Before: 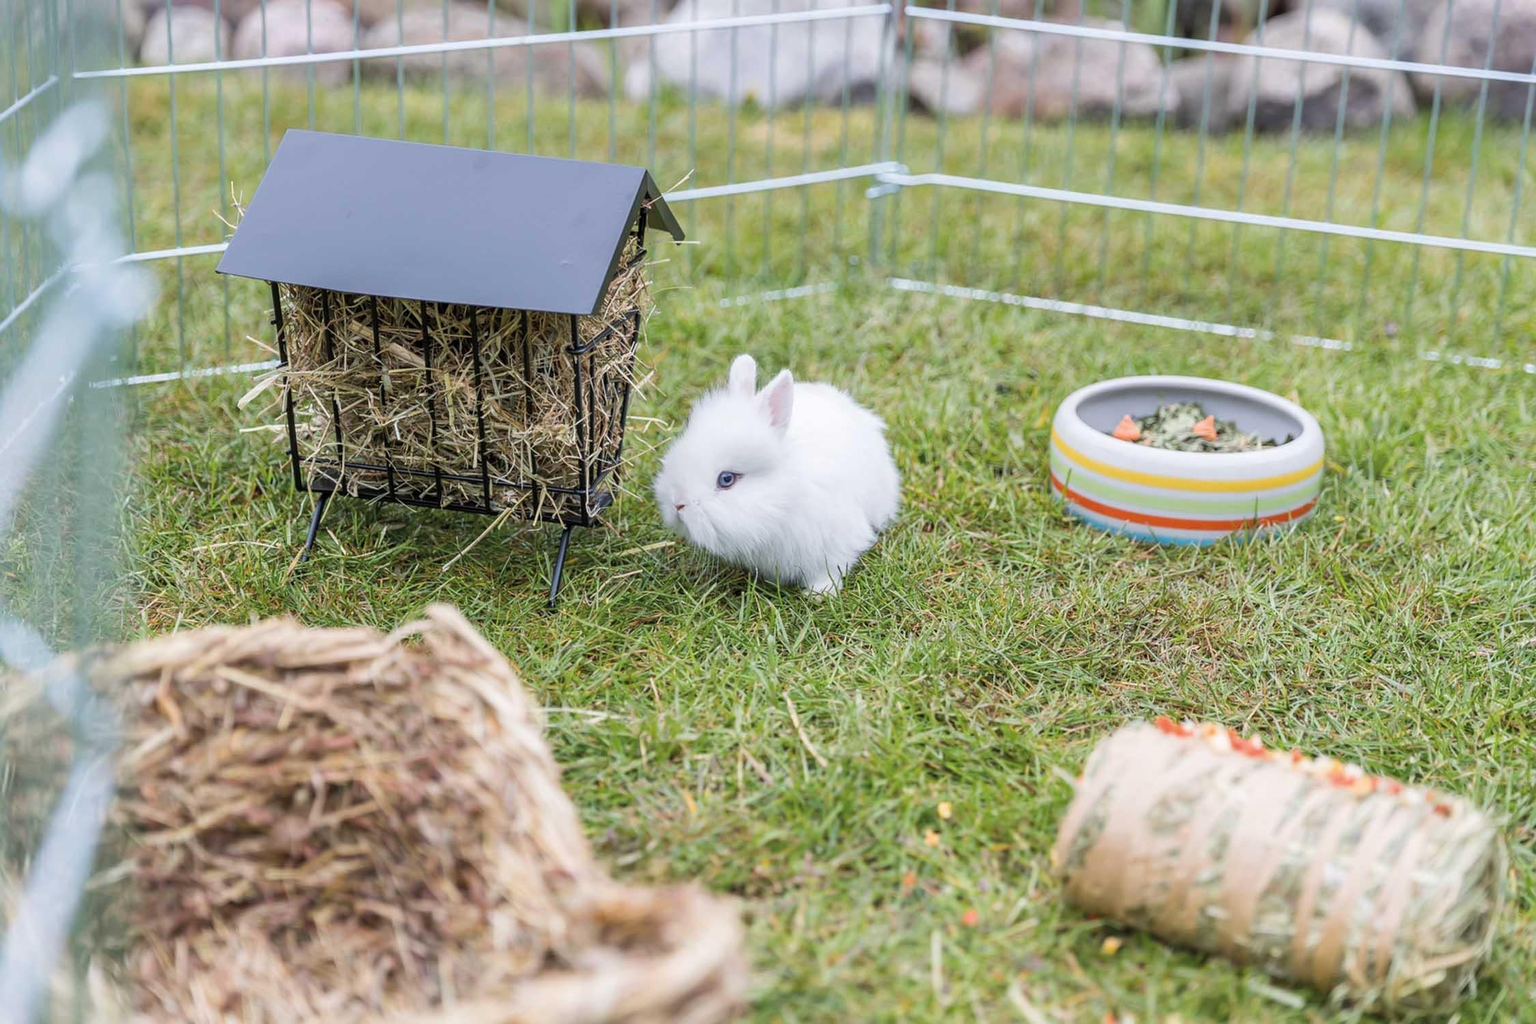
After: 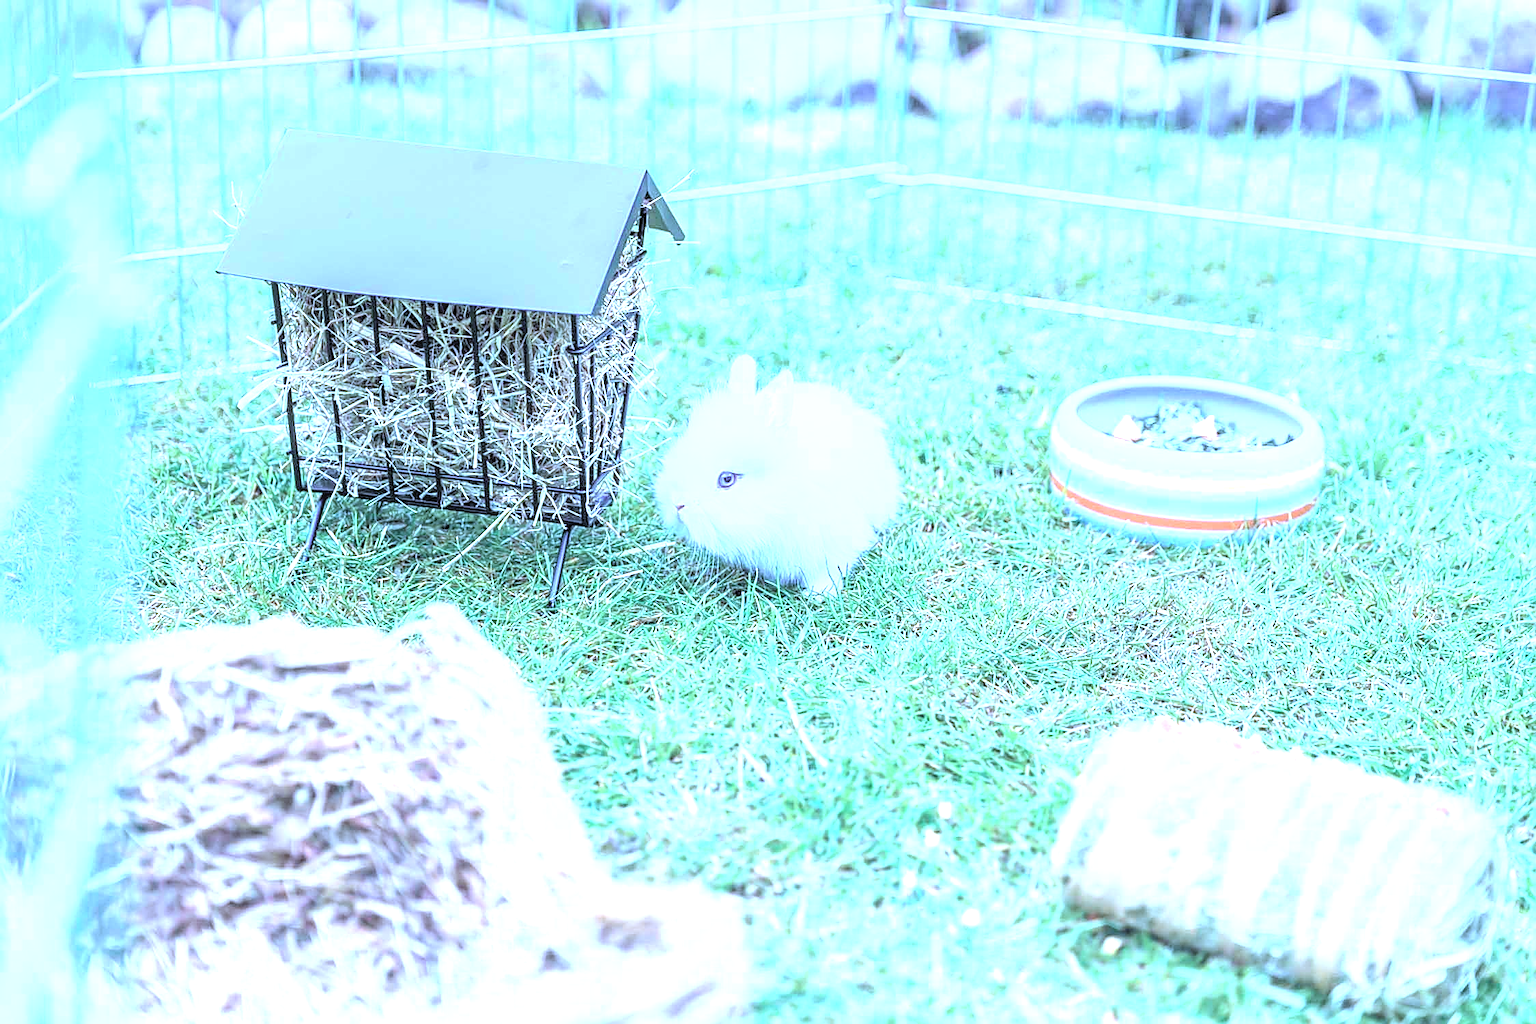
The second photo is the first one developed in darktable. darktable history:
tone equalizer: -8 EV -0.392 EV, -7 EV -0.358 EV, -6 EV -0.326 EV, -5 EV -0.258 EV, -3 EV 0.233 EV, -2 EV 0.308 EV, -1 EV 0.387 EV, +0 EV 0.445 EV
sharpen: on, module defaults
contrast brightness saturation: brightness 0.188, saturation -0.507
color calibration: illuminant as shot in camera, x 0.463, y 0.418, temperature 2674.05 K
local contrast: highlights 57%, shadows 53%, detail 130%, midtone range 0.445
exposure: black level correction 0, exposure 1.388 EV, compensate exposure bias true, compensate highlight preservation false
color balance rgb: shadows lift › chroma 0.942%, shadows lift › hue 114.92°, highlights gain › luminance 1.13%, highlights gain › chroma 0.496%, highlights gain › hue 41.63°, linear chroma grading › global chroma 8.806%, perceptual saturation grading › global saturation 31.017%, global vibrance 24.188%
